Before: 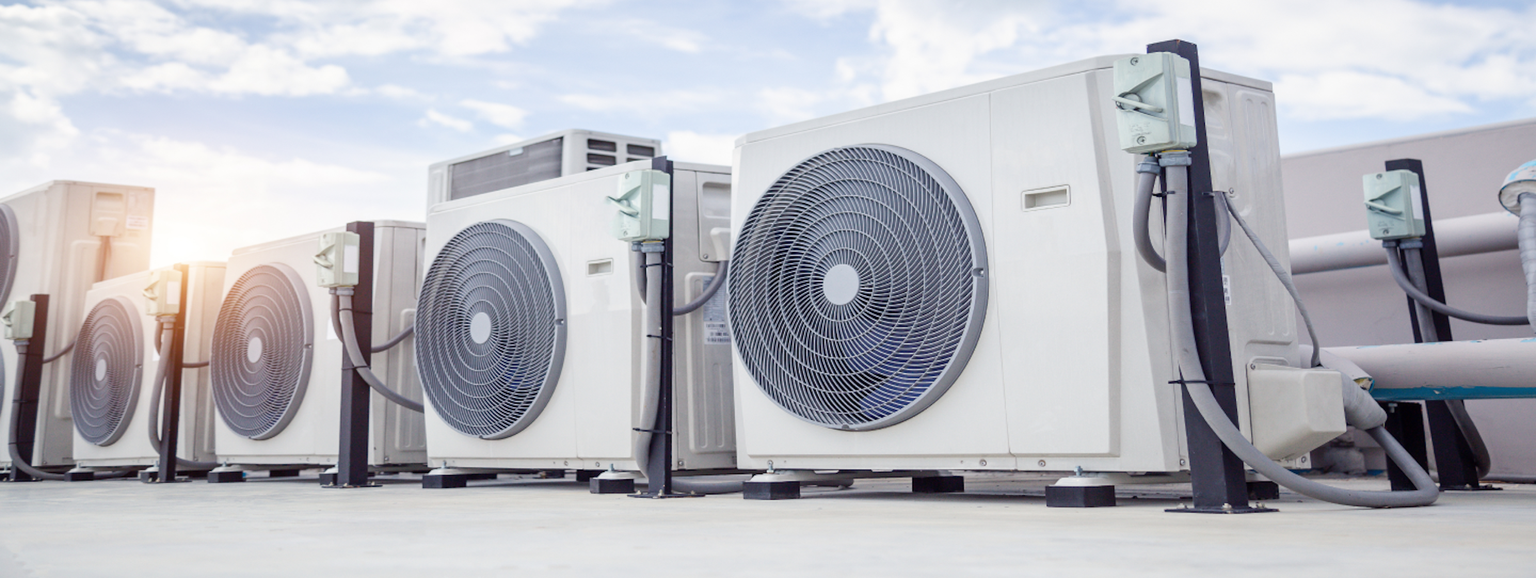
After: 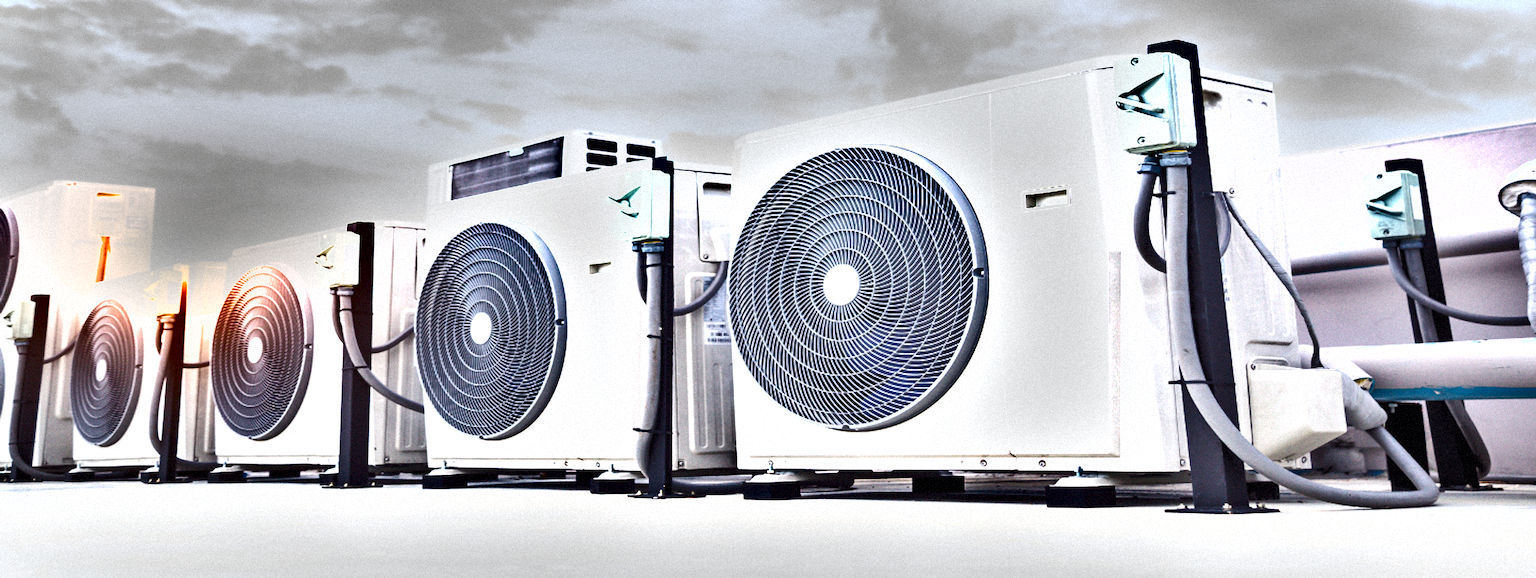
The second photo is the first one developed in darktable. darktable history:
shadows and highlights: shadows 24.5, highlights -78.15, soften with gaussian
grain: coarseness 9.38 ISO, strength 34.99%, mid-tones bias 0%
tone curve: curves: ch0 [(0, 0) (0.118, 0.034) (0.182, 0.124) (0.265, 0.214) (0.504, 0.508) (0.783, 0.825) (1, 1)], color space Lab, linked channels, preserve colors none
exposure: exposure 1.137 EV, compensate highlight preservation false
